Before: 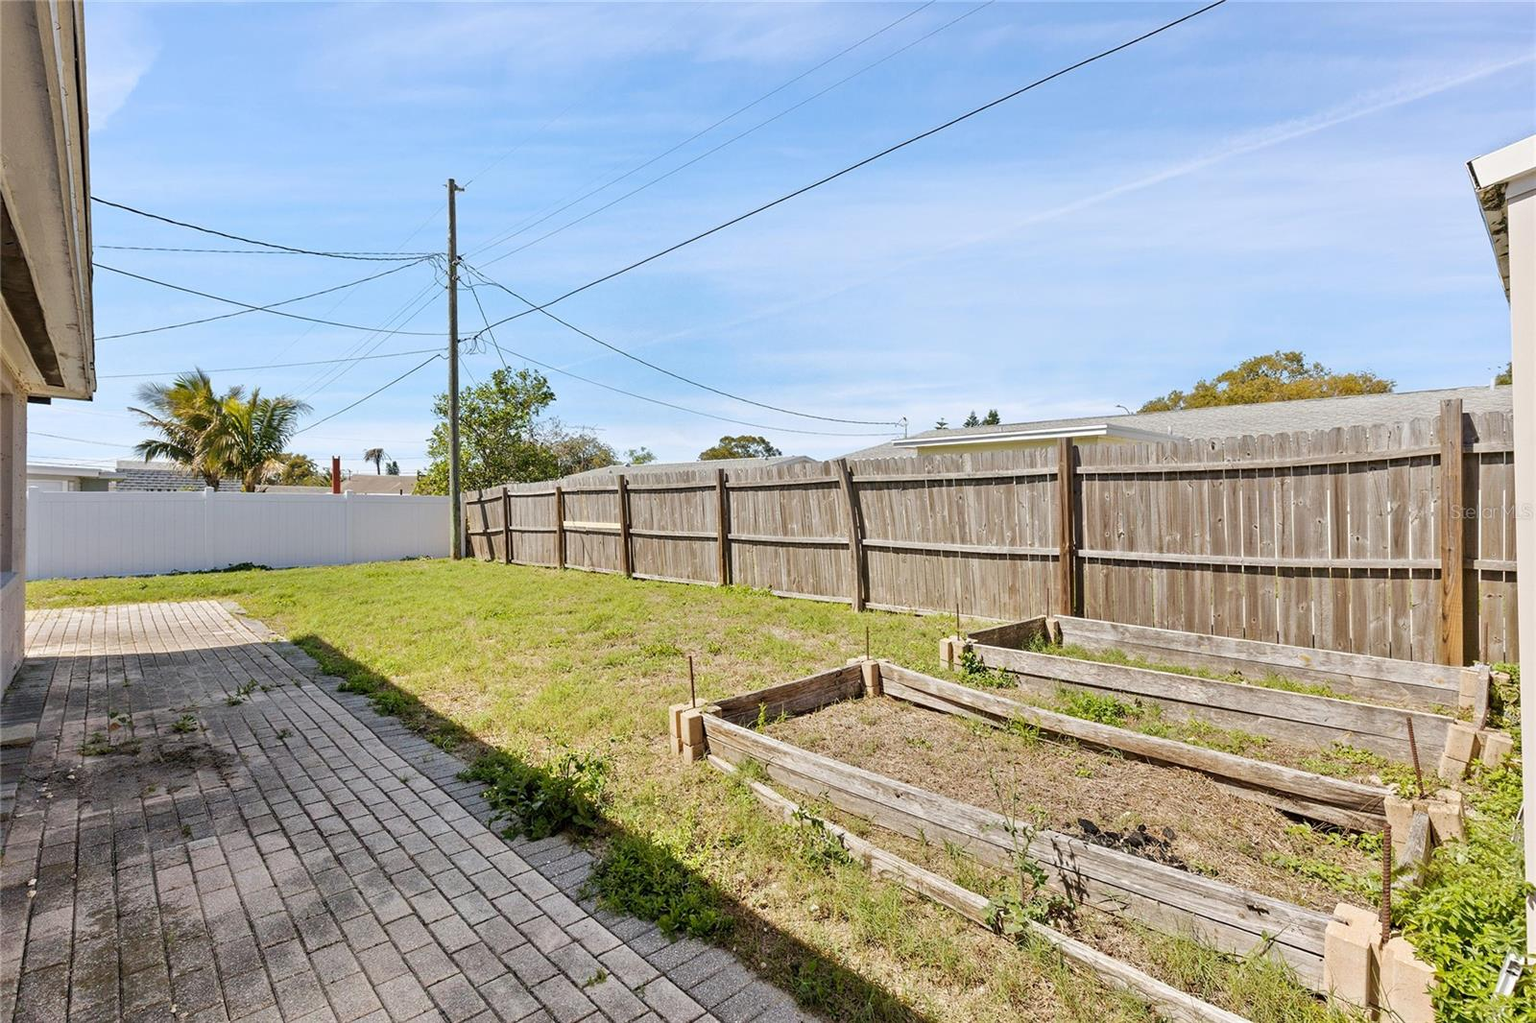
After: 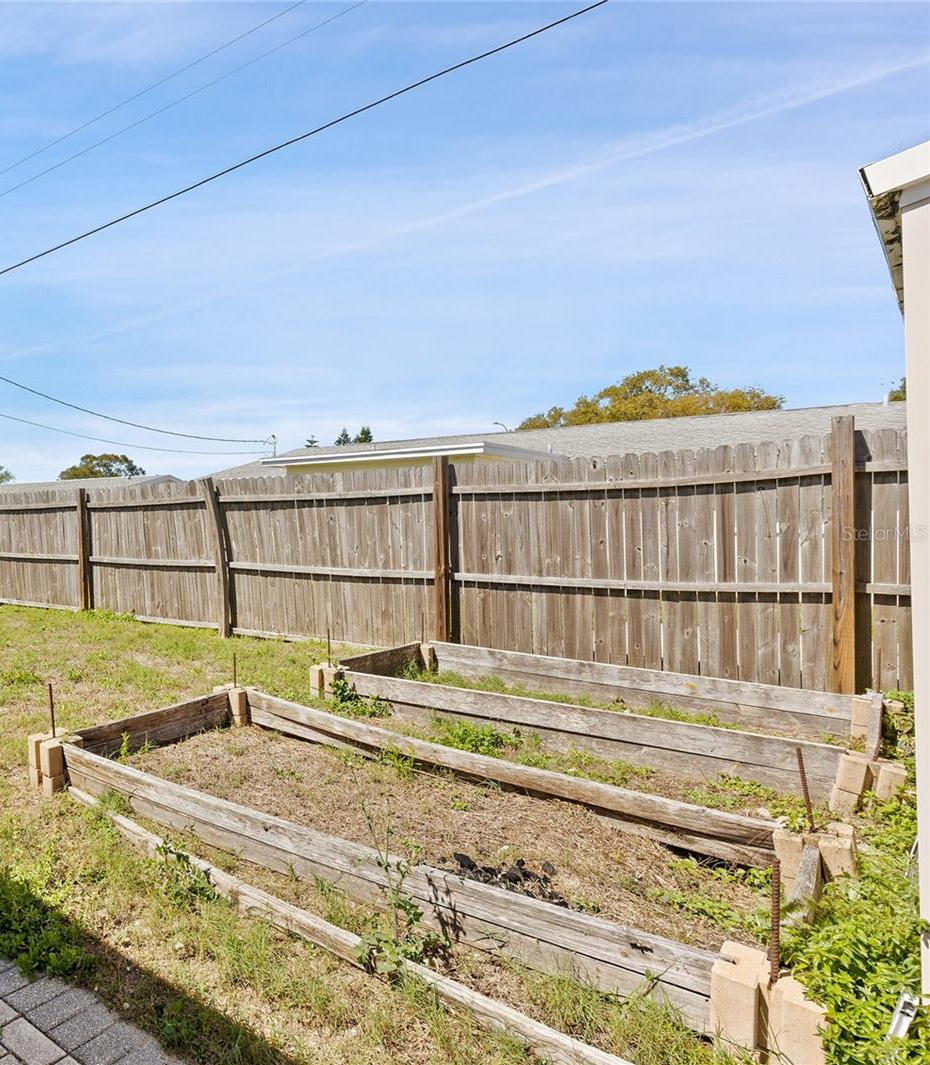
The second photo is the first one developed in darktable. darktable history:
crop: left 41.861%
